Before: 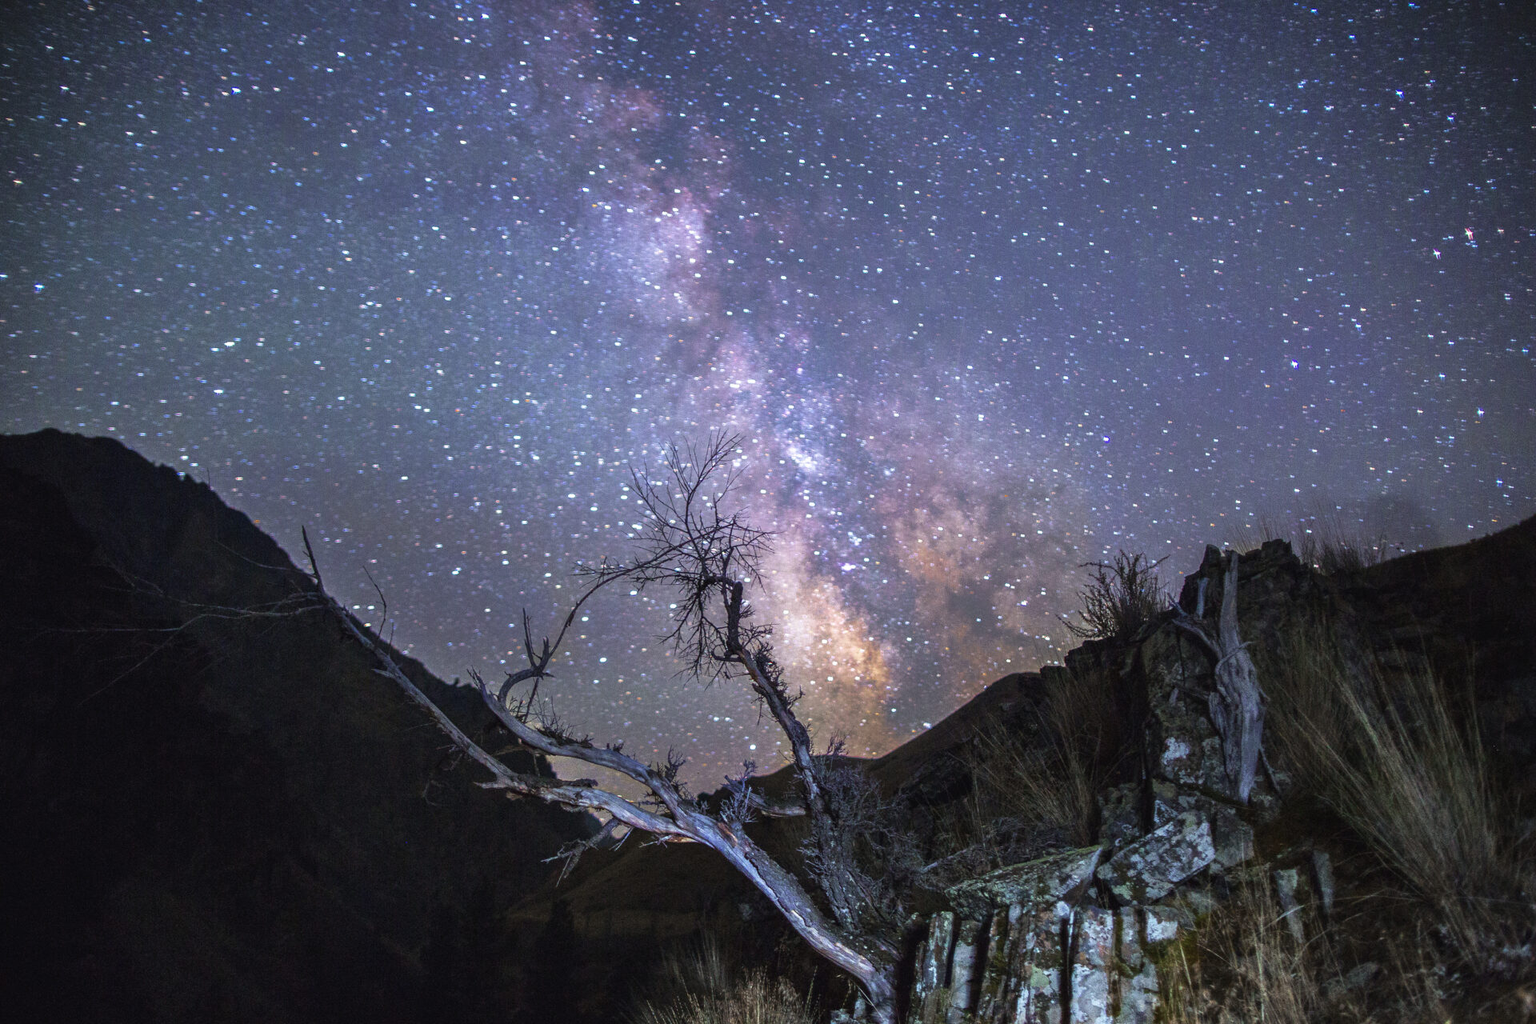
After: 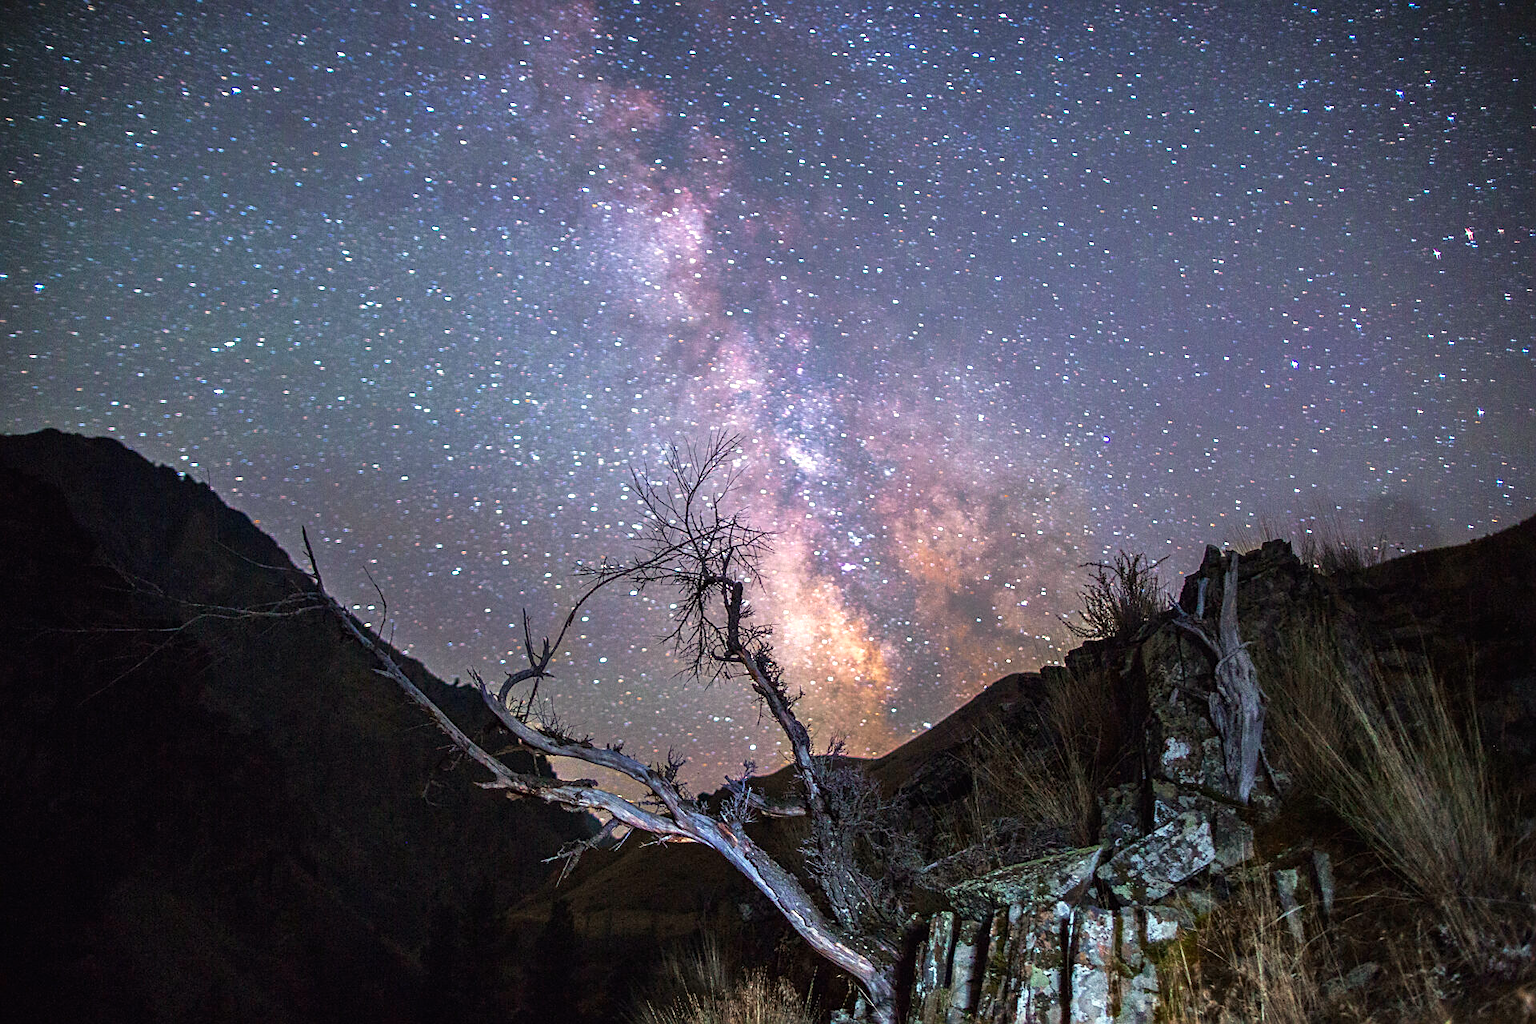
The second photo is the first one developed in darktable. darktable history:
exposure: exposure 0.258 EV, compensate highlight preservation false
white balance: red 1.045, blue 0.932
sharpen: on, module defaults
